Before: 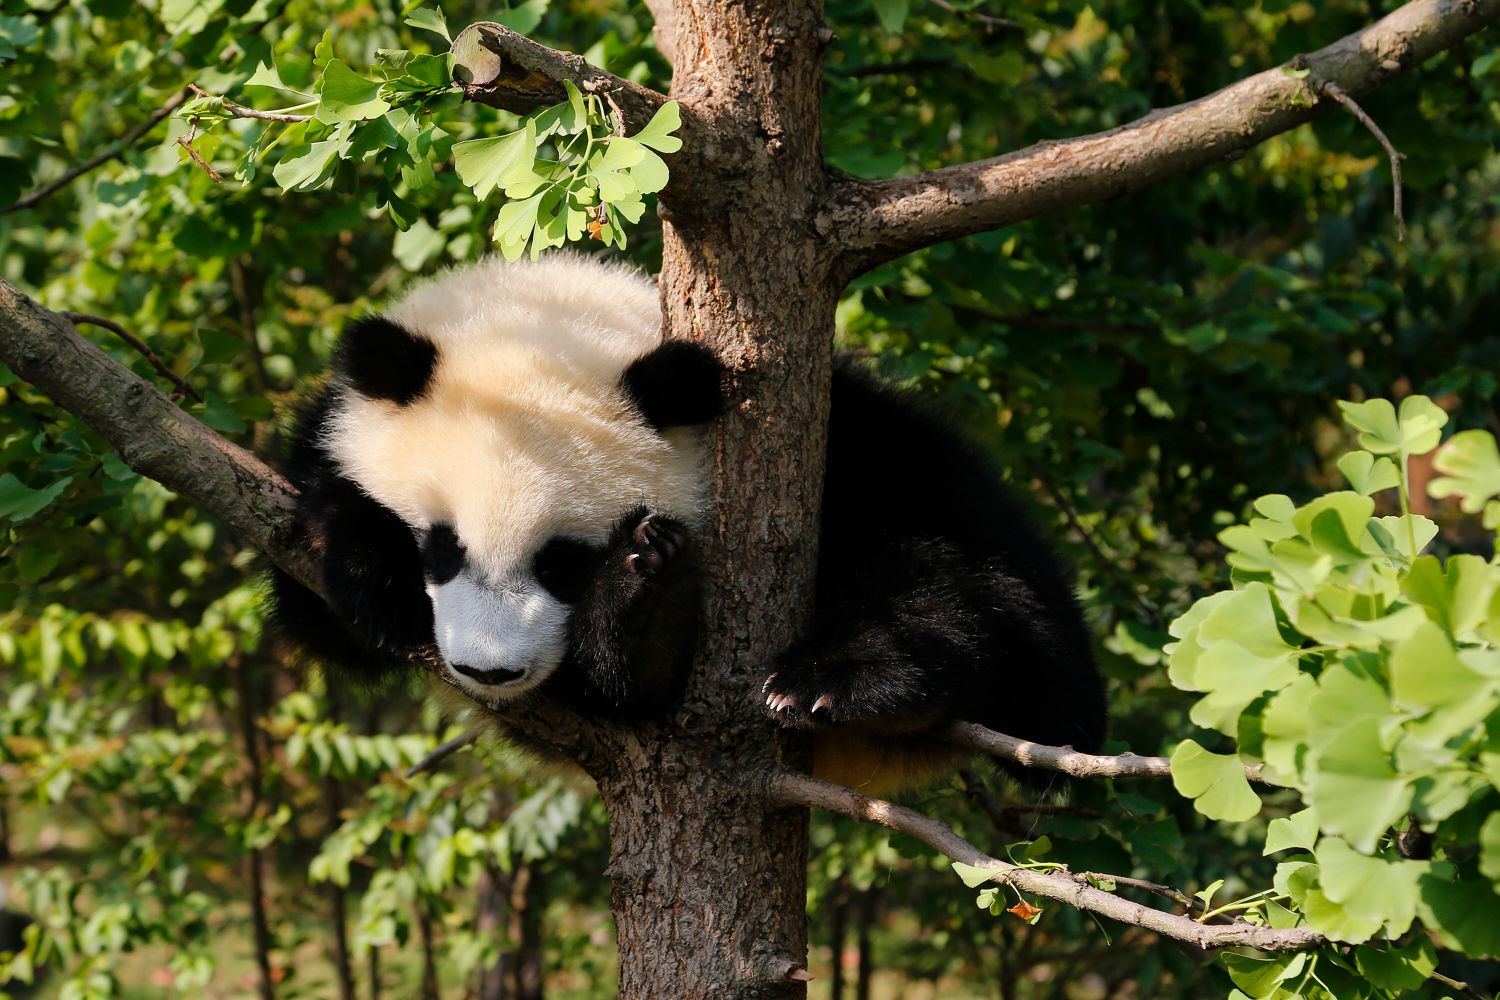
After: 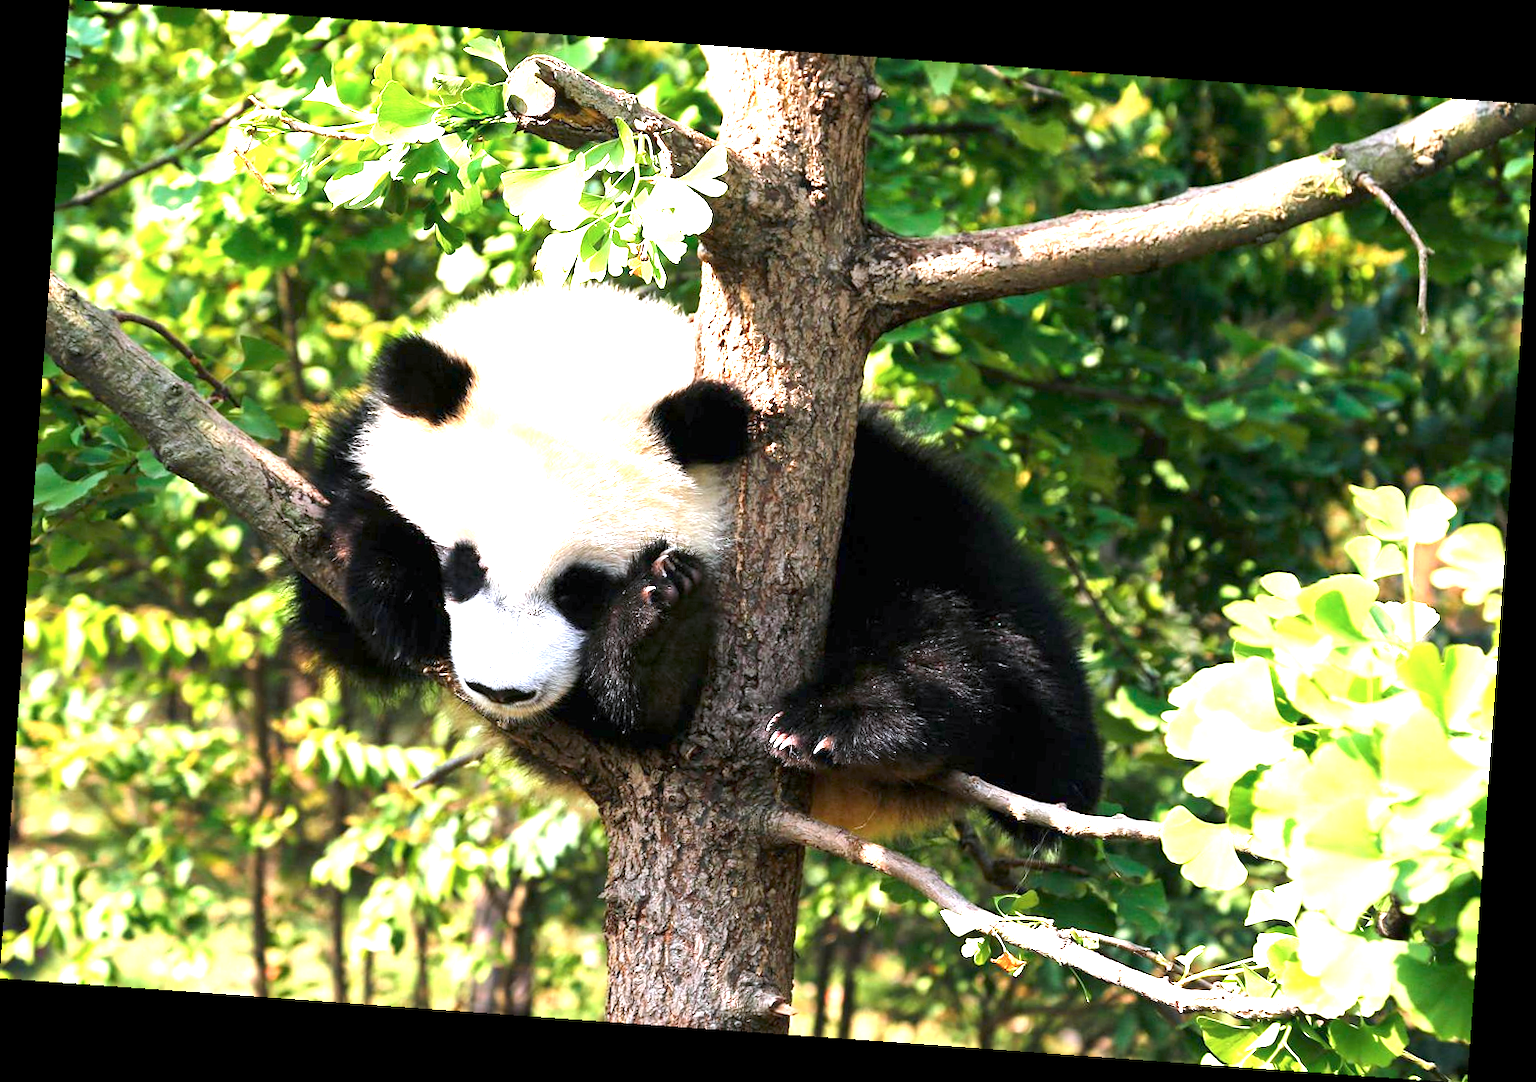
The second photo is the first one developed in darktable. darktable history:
exposure: exposure 2.207 EV, compensate highlight preservation false
rotate and perspective: rotation 4.1°, automatic cropping off
color calibration: illuminant as shot in camera, x 0.358, y 0.373, temperature 4628.91 K
